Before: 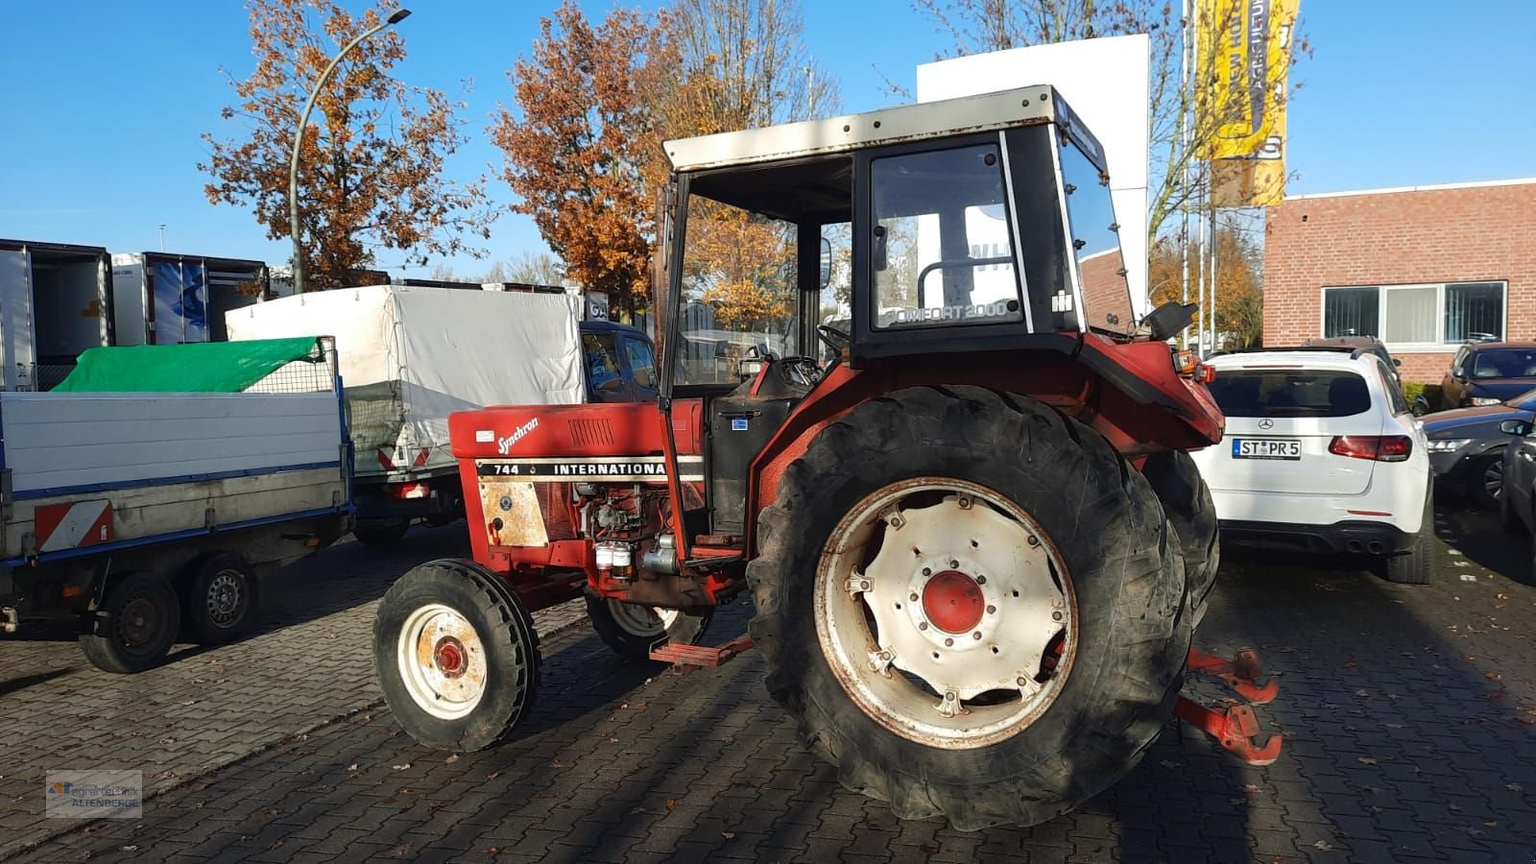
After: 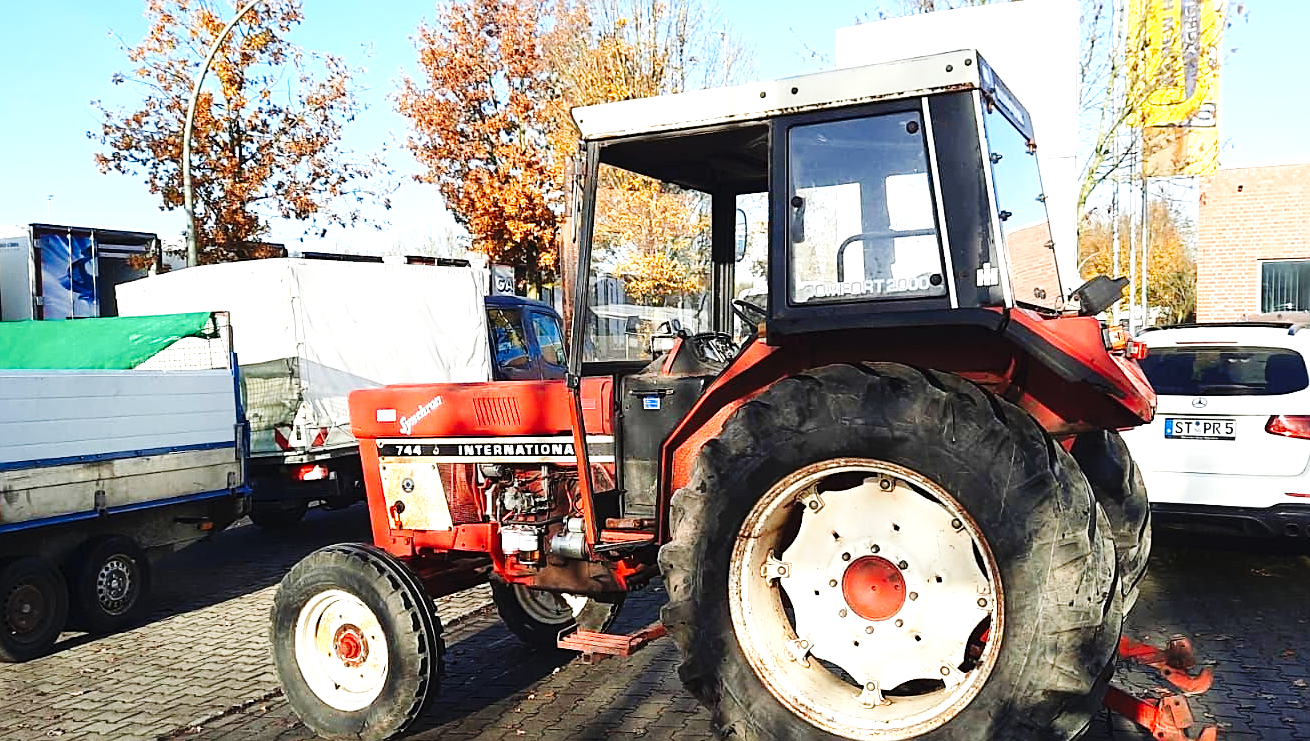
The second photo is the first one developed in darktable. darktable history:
crop and rotate: left 7.53%, top 4.413%, right 10.553%, bottom 13.206%
exposure: black level correction 0, exposure 1 EV, compensate highlight preservation false
sharpen: on, module defaults
base curve: curves: ch0 [(0, 0) (0.036, 0.025) (0.121, 0.166) (0.206, 0.329) (0.605, 0.79) (1, 1)], preserve colors none
